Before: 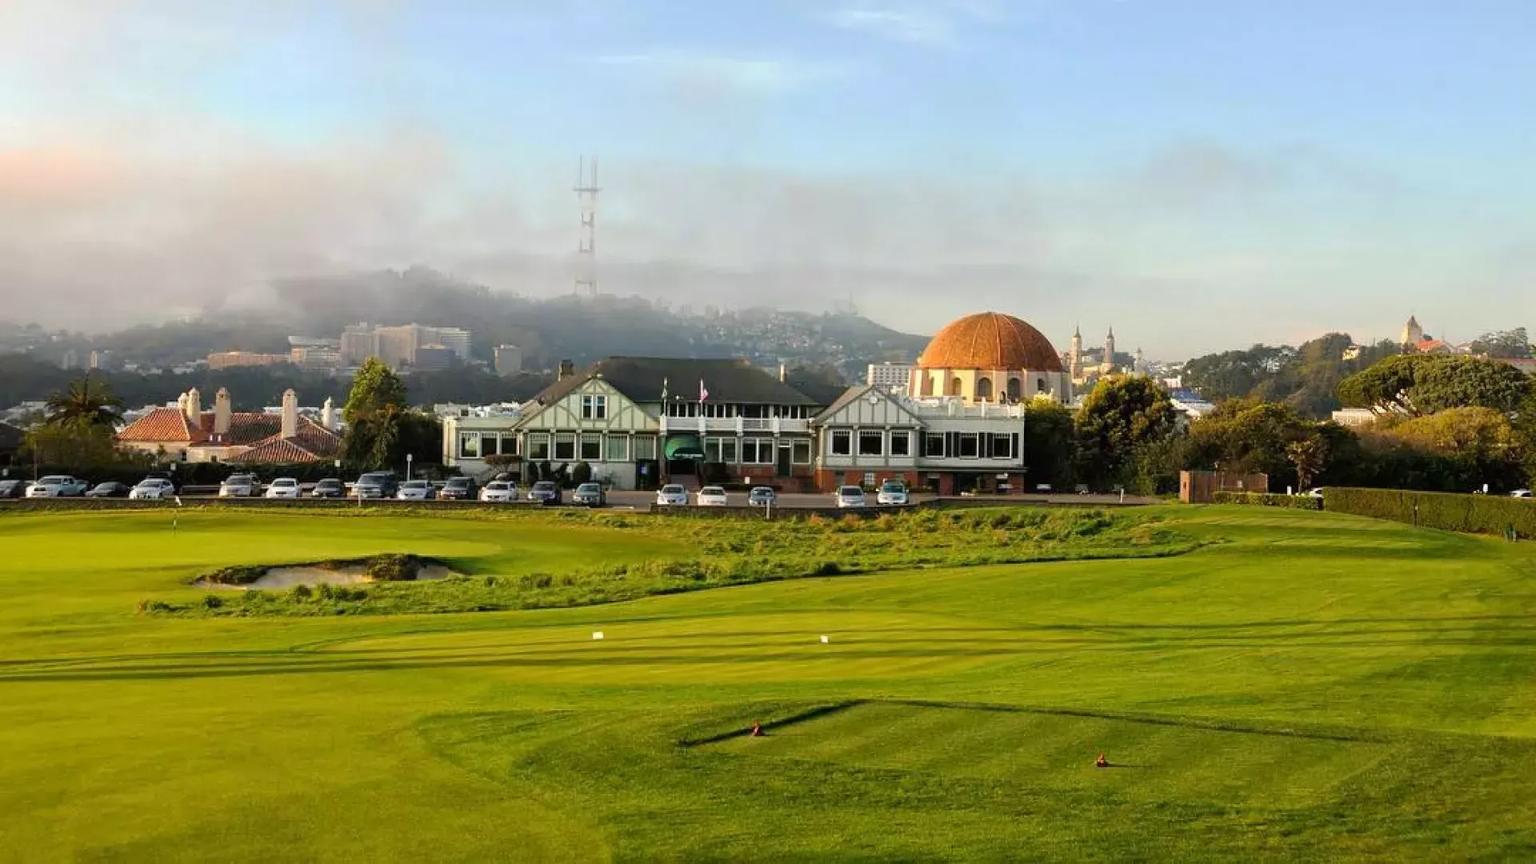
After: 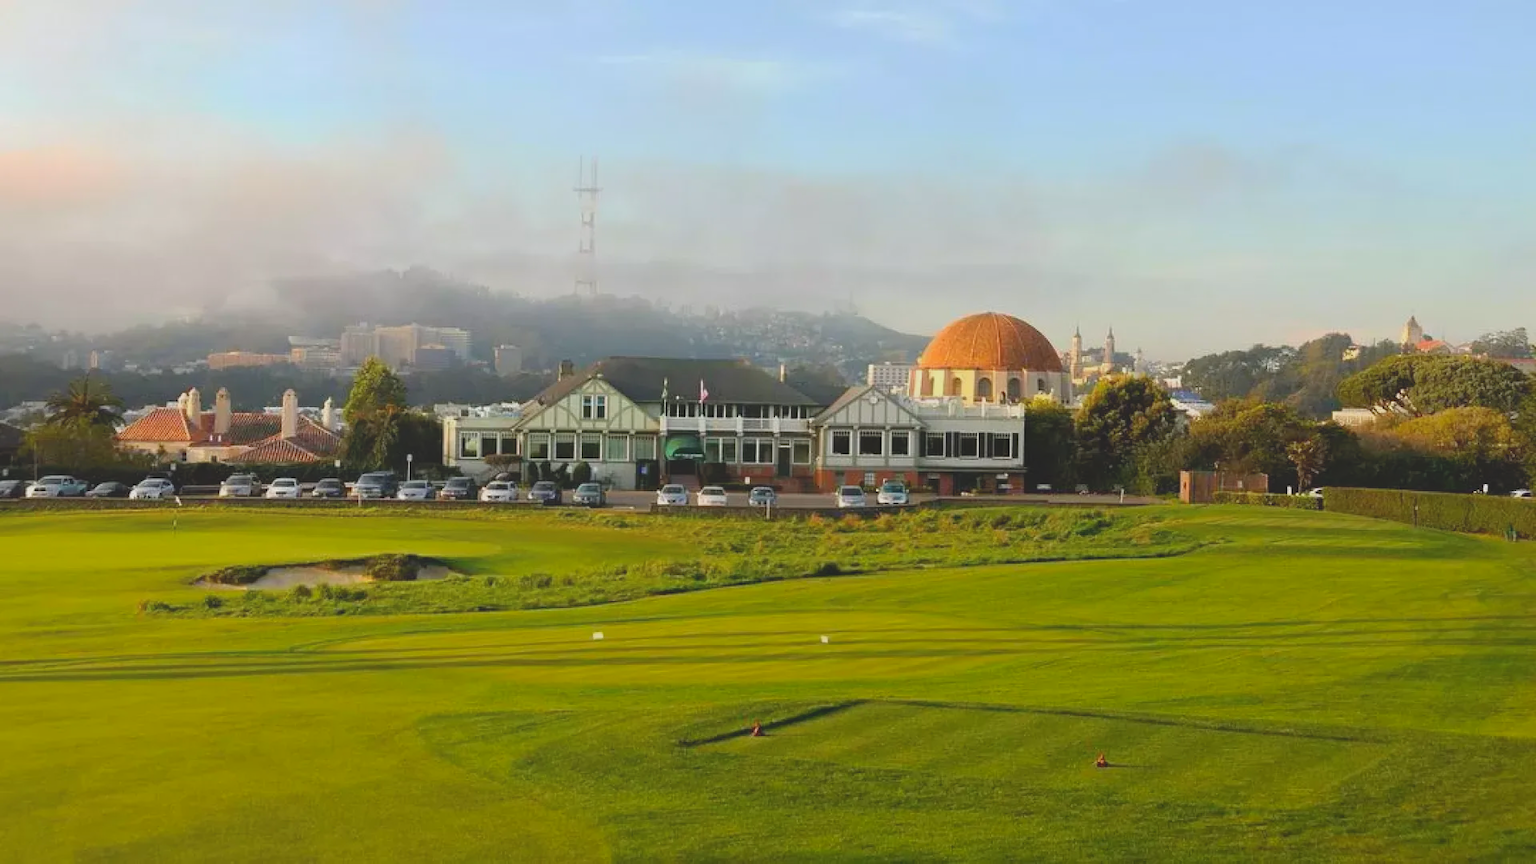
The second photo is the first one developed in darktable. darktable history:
tone equalizer: on, module defaults
local contrast: detail 70%
